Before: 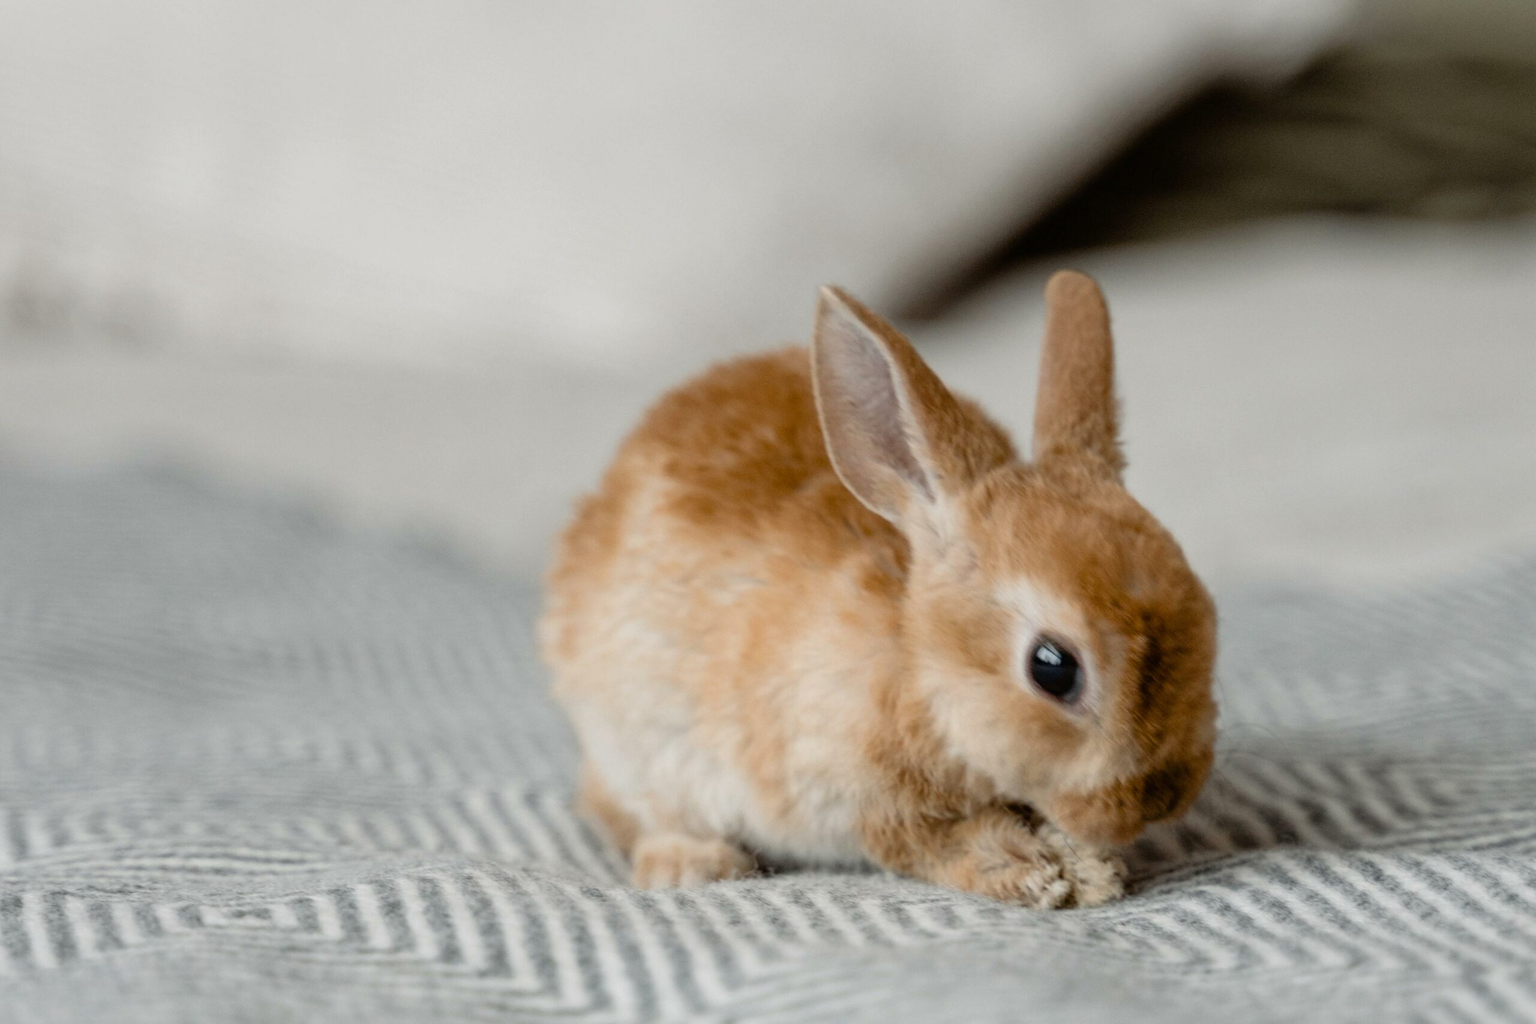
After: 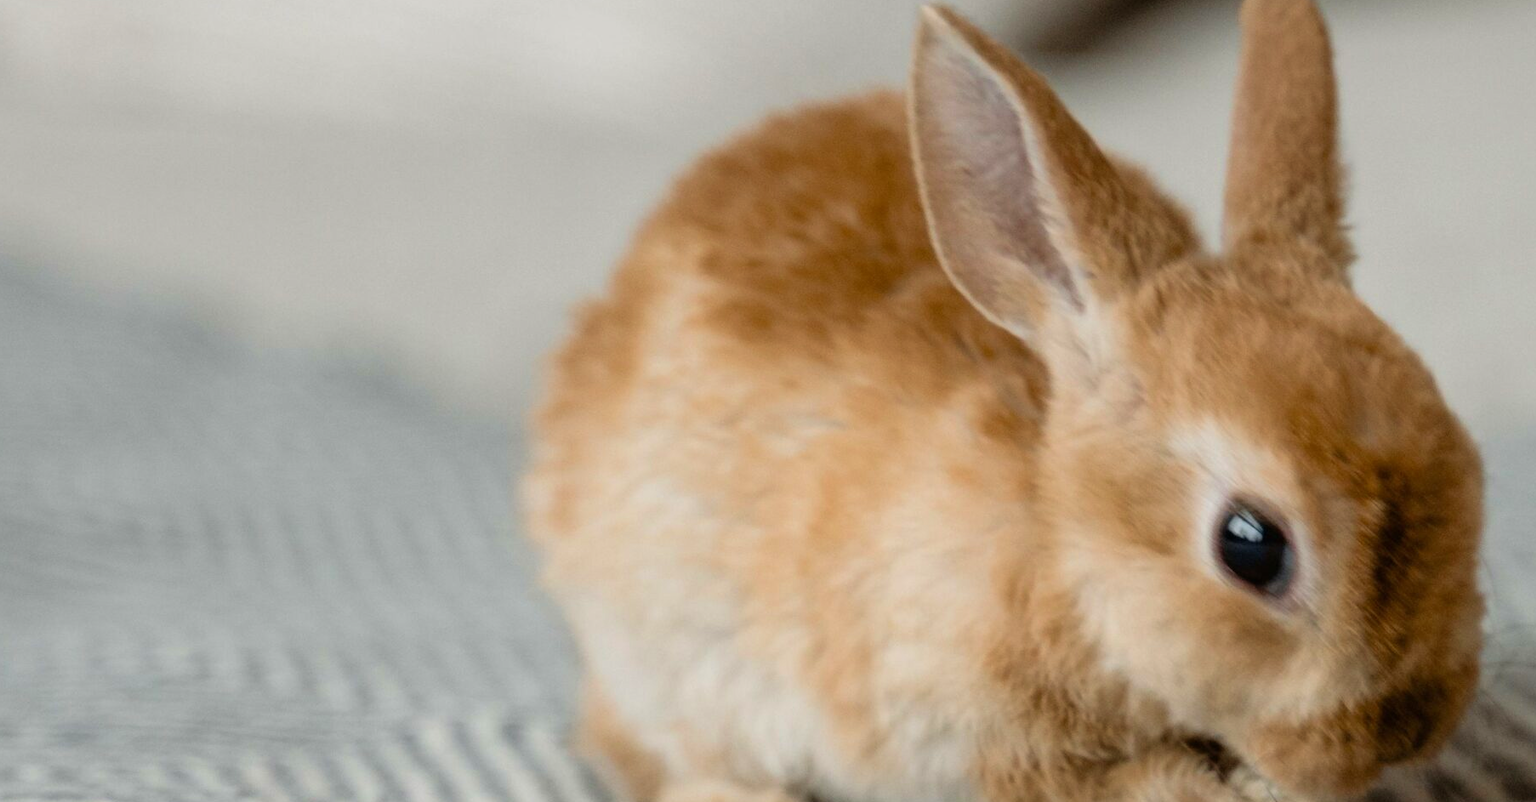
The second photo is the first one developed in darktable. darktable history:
crop: left 11.123%, top 27.61%, right 18.3%, bottom 17.034%
velvia: on, module defaults
